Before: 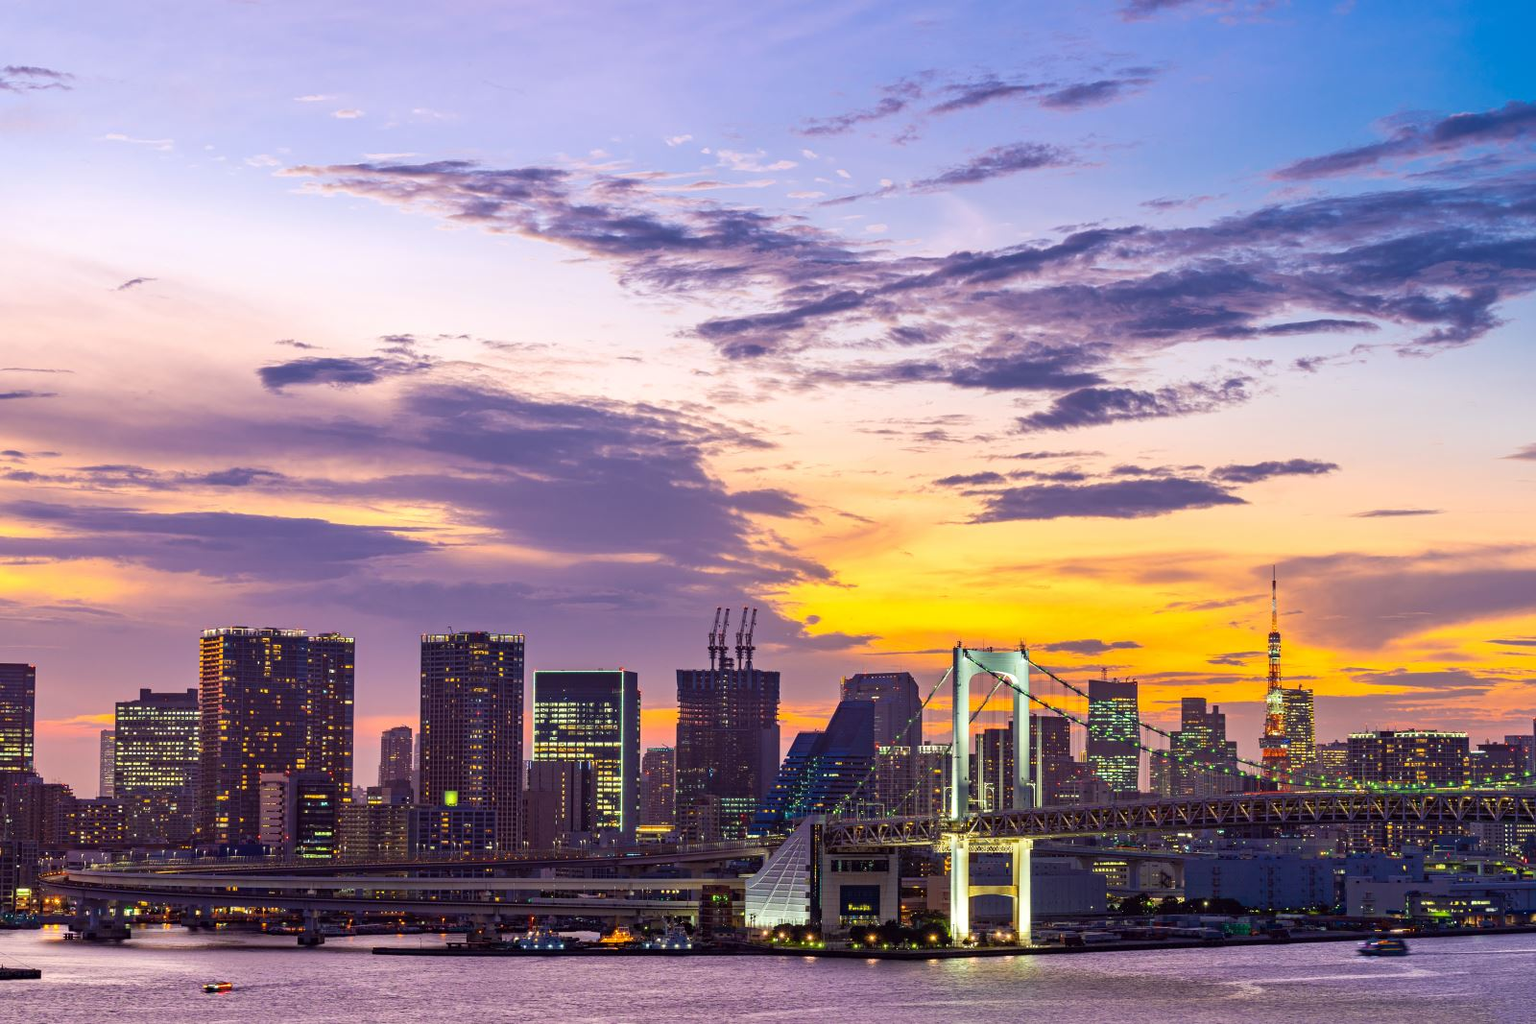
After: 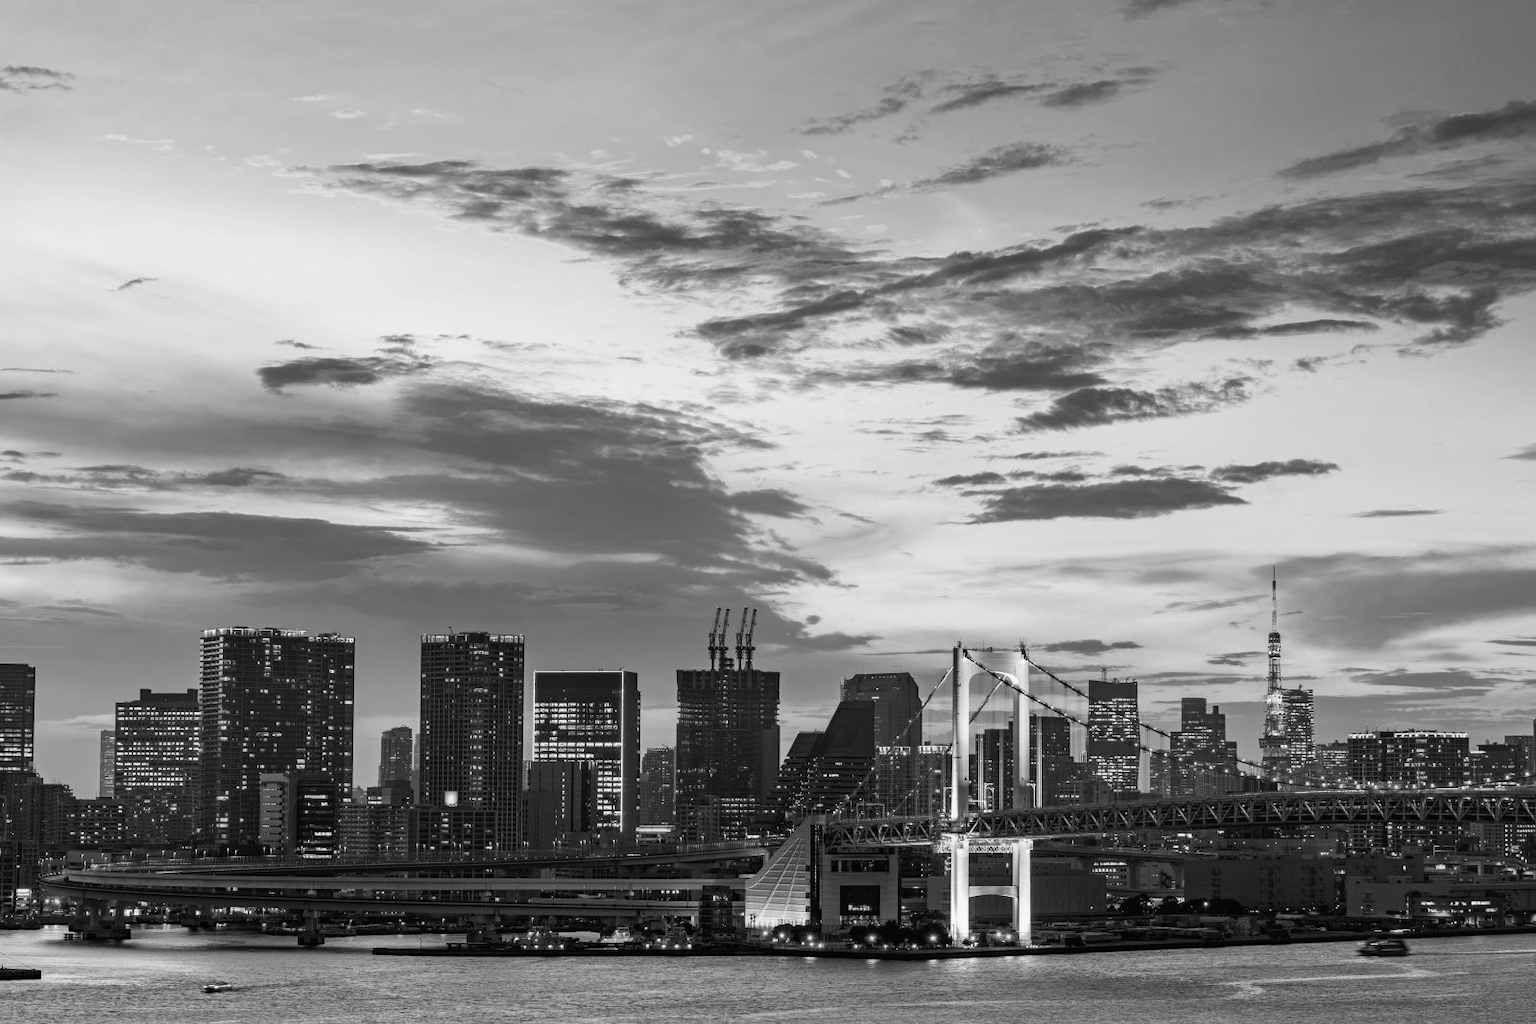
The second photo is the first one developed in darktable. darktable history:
color balance: lift [1, 0.994, 1.002, 1.006], gamma [0.957, 1.081, 1.016, 0.919], gain [0.97, 0.972, 1.01, 1.028], input saturation 91.06%, output saturation 79.8%
monochrome: a 32, b 64, size 2.3
rotate and perspective: automatic cropping original format, crop left 0, crop top 0
